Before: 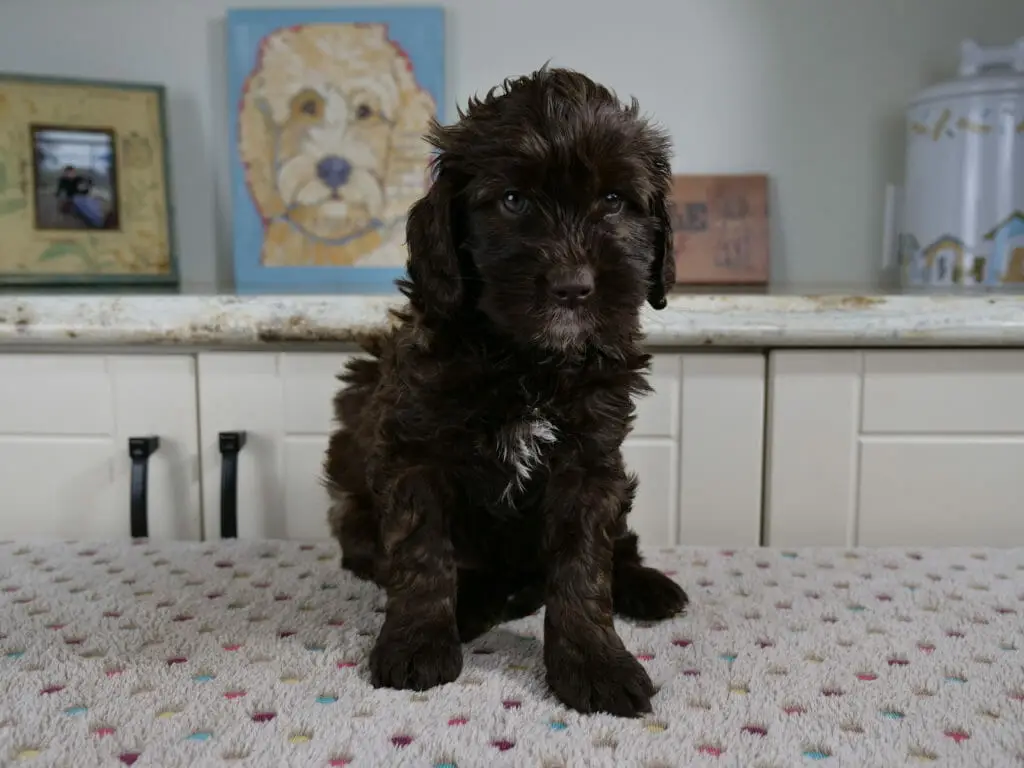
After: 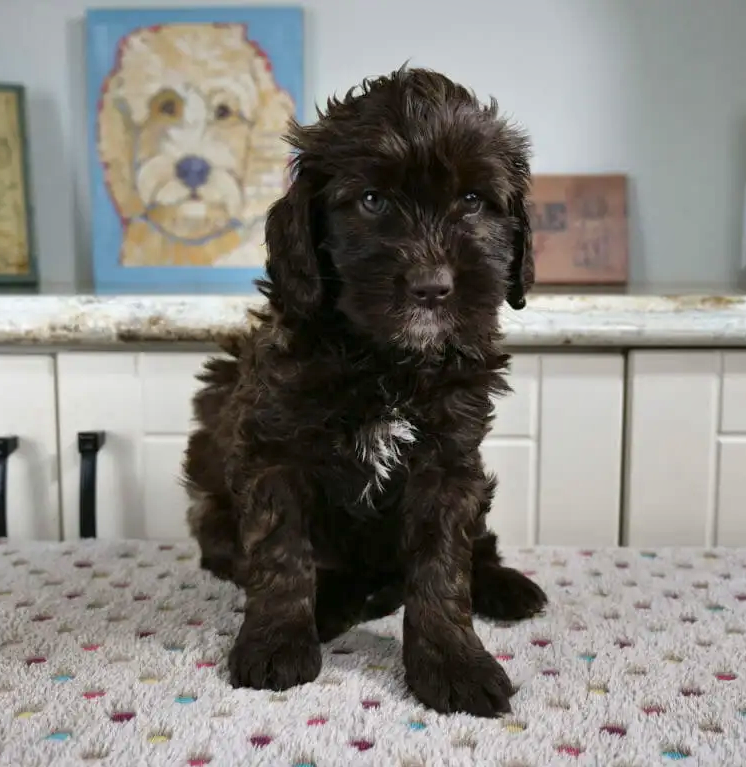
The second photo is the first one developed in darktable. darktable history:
shadows and highlights: soften with gaussian
exposure: exposure 0.602 EV, compensate highlight preservation false
crop: left 13.799%, right 13.272%
